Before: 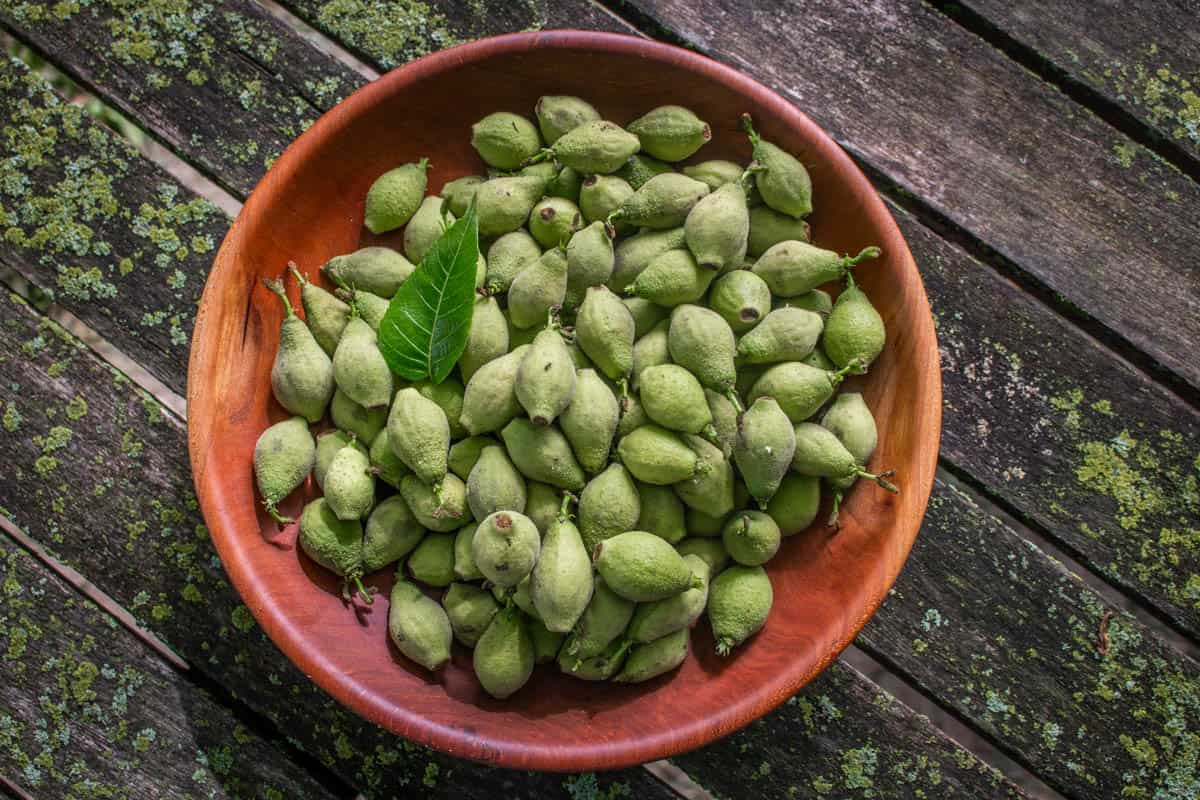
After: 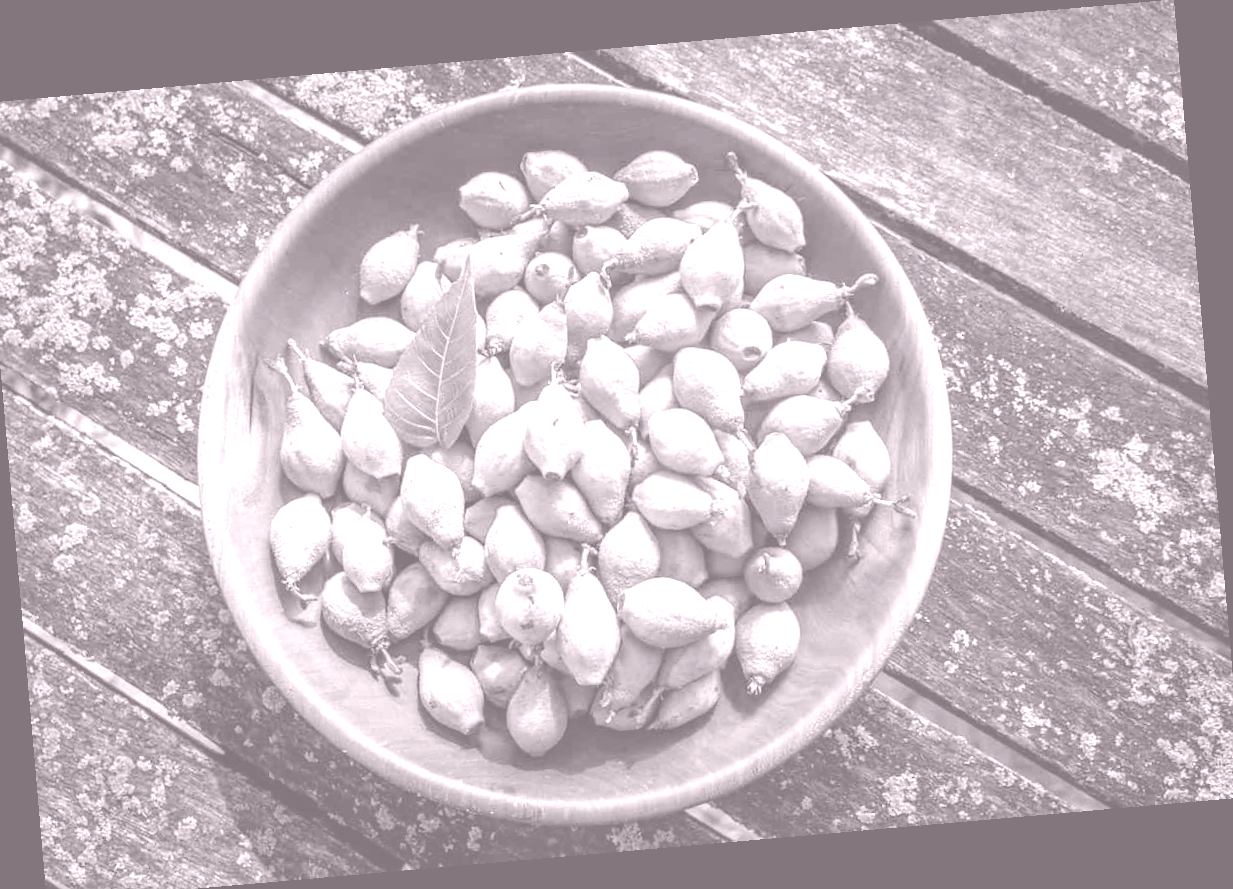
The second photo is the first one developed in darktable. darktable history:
color correction: highlights a* 12.23, highlights b* 5.41
crop and rotate: left 1.774%, right 0.633%, bottom 1.28%
colorize: hue 25.2°, saturation 83%, source mix 82%, lightness 79%, version 1
rotate and perspective: rotation -4.98°, automatic cropping off
